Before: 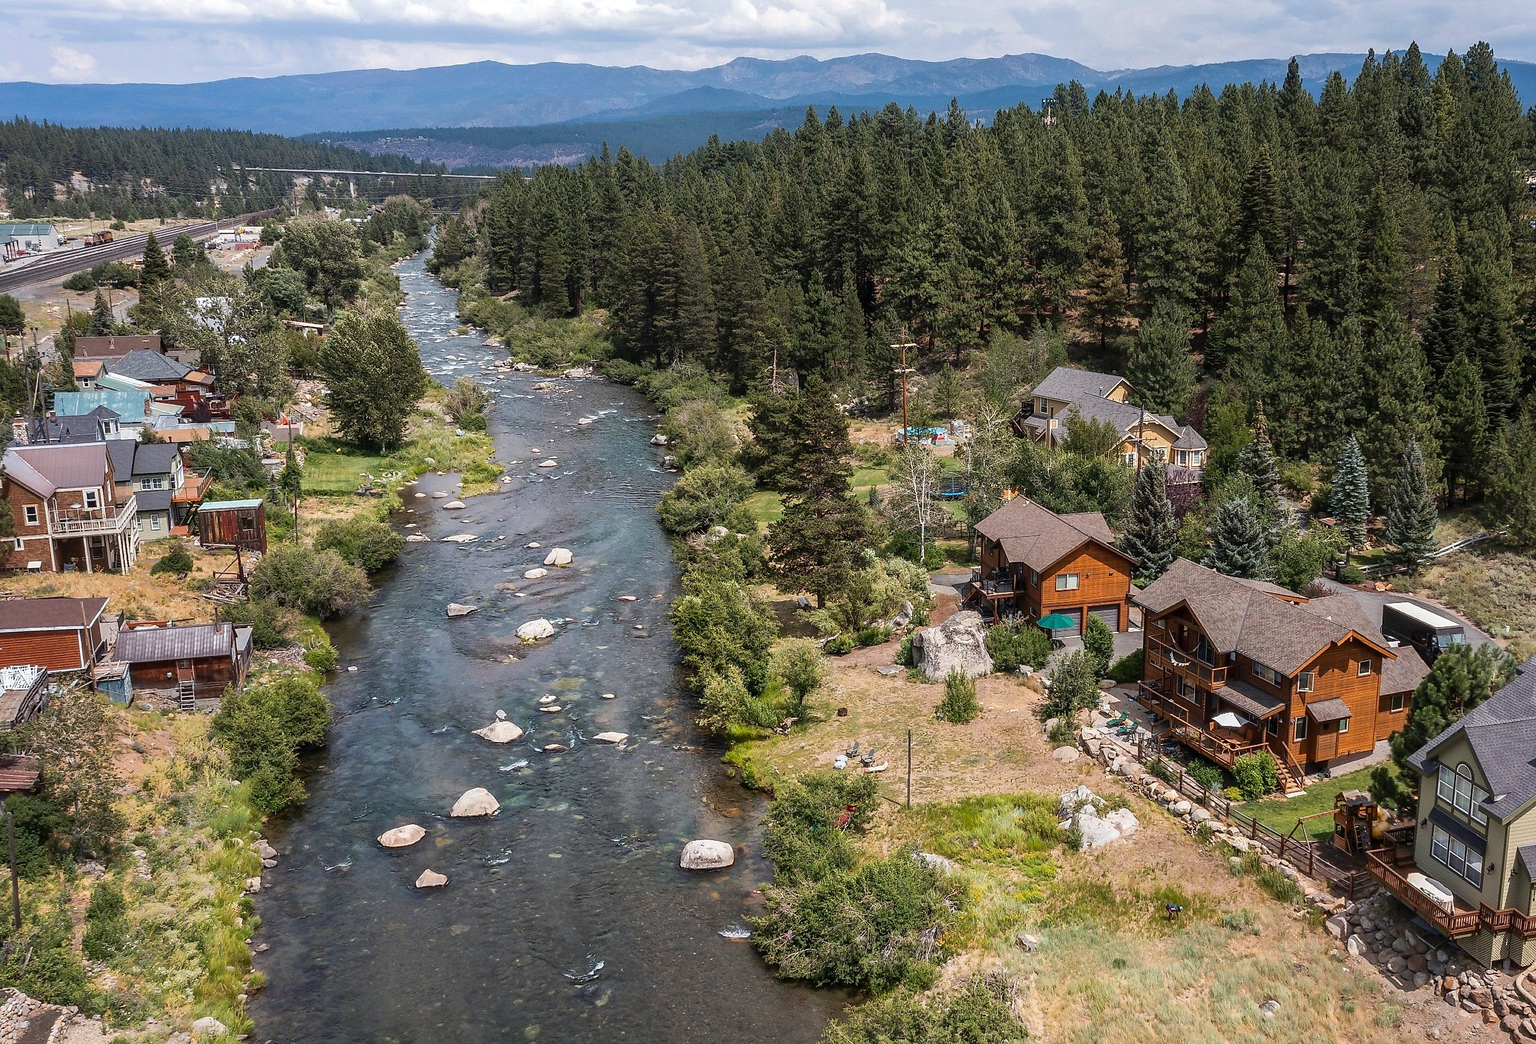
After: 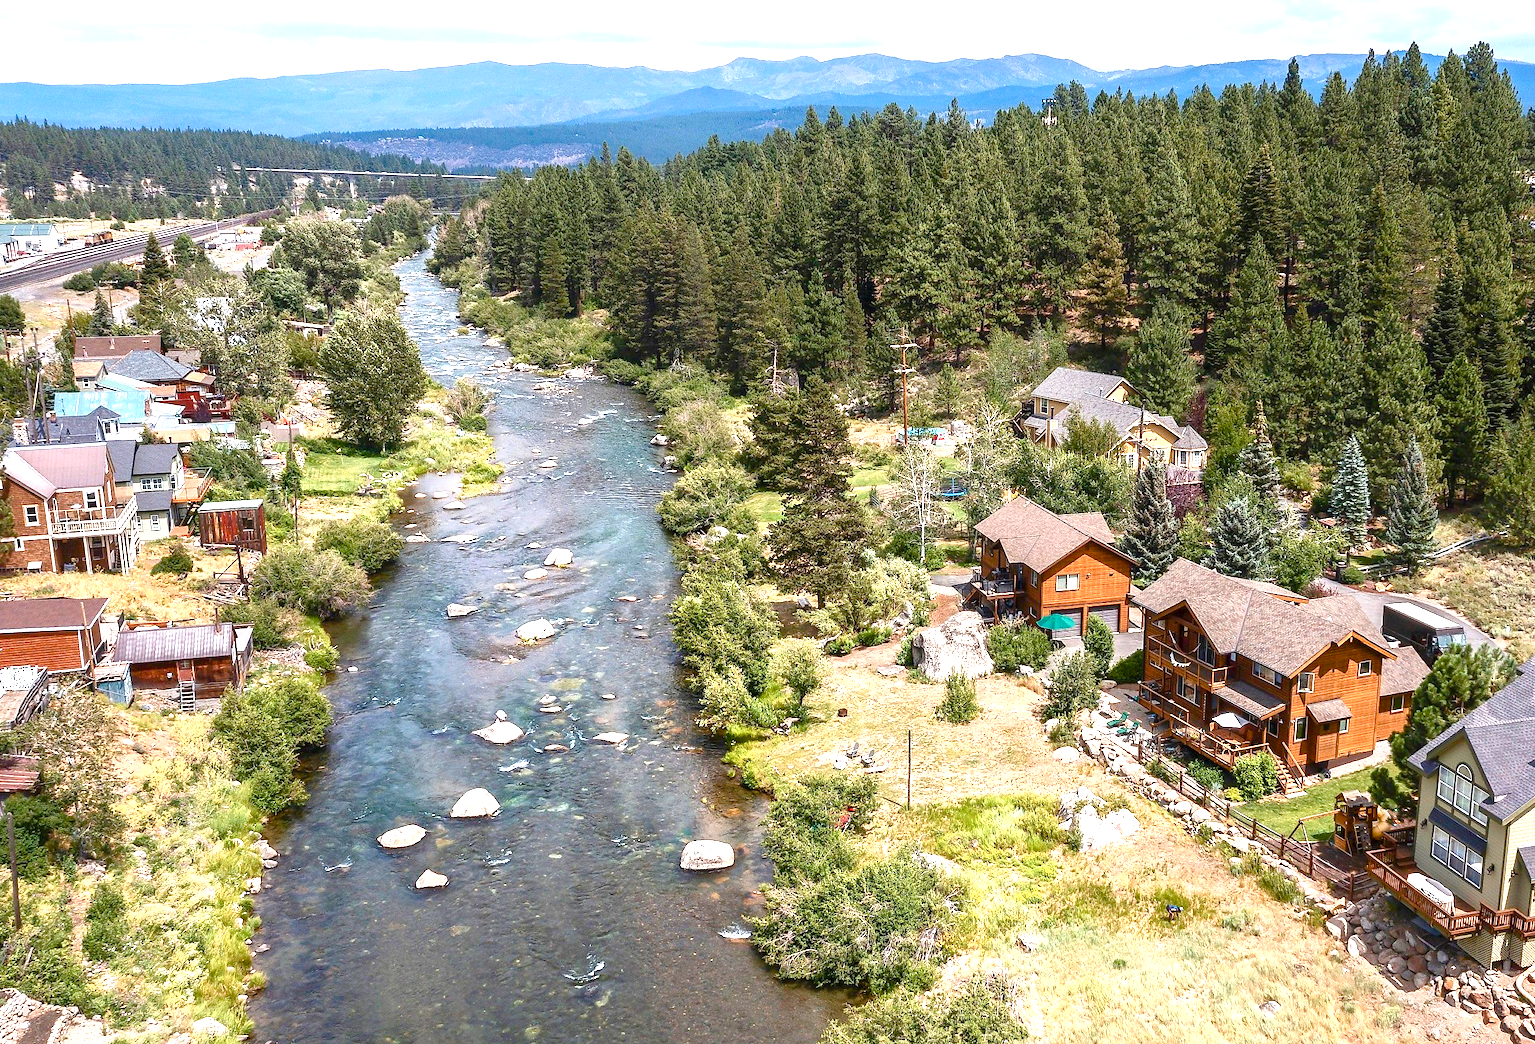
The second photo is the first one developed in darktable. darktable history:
exposure: black level correction 0, exposure 1.199 EV, compensate highlight preservation false
color balance rgb: perceptual saturation grading › global saturation 20%, perceptual saturation grading › highlights -50.05%, perceptual saturation grading › shadows 30.851%, global vibrance 42.003%
